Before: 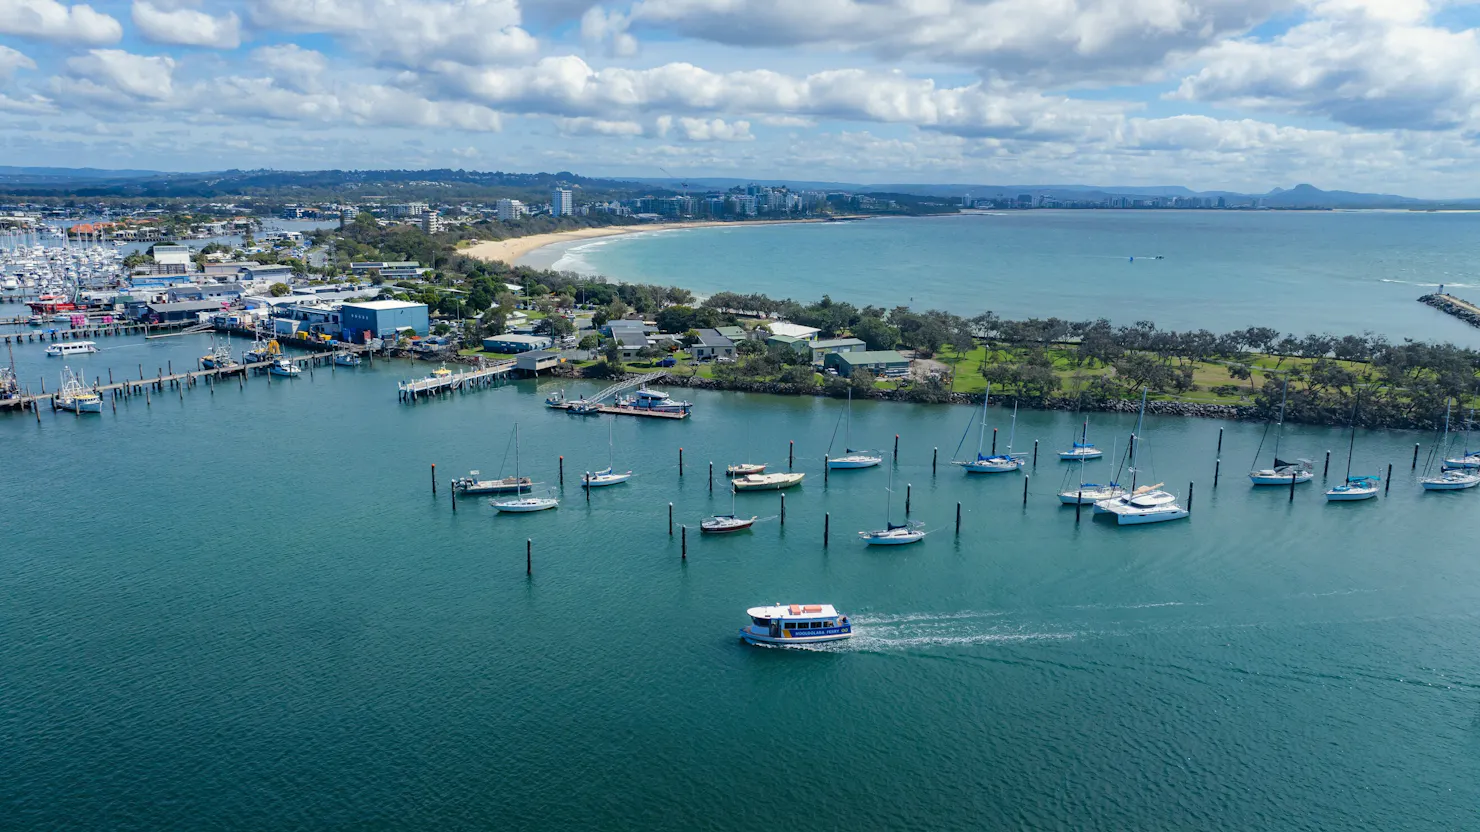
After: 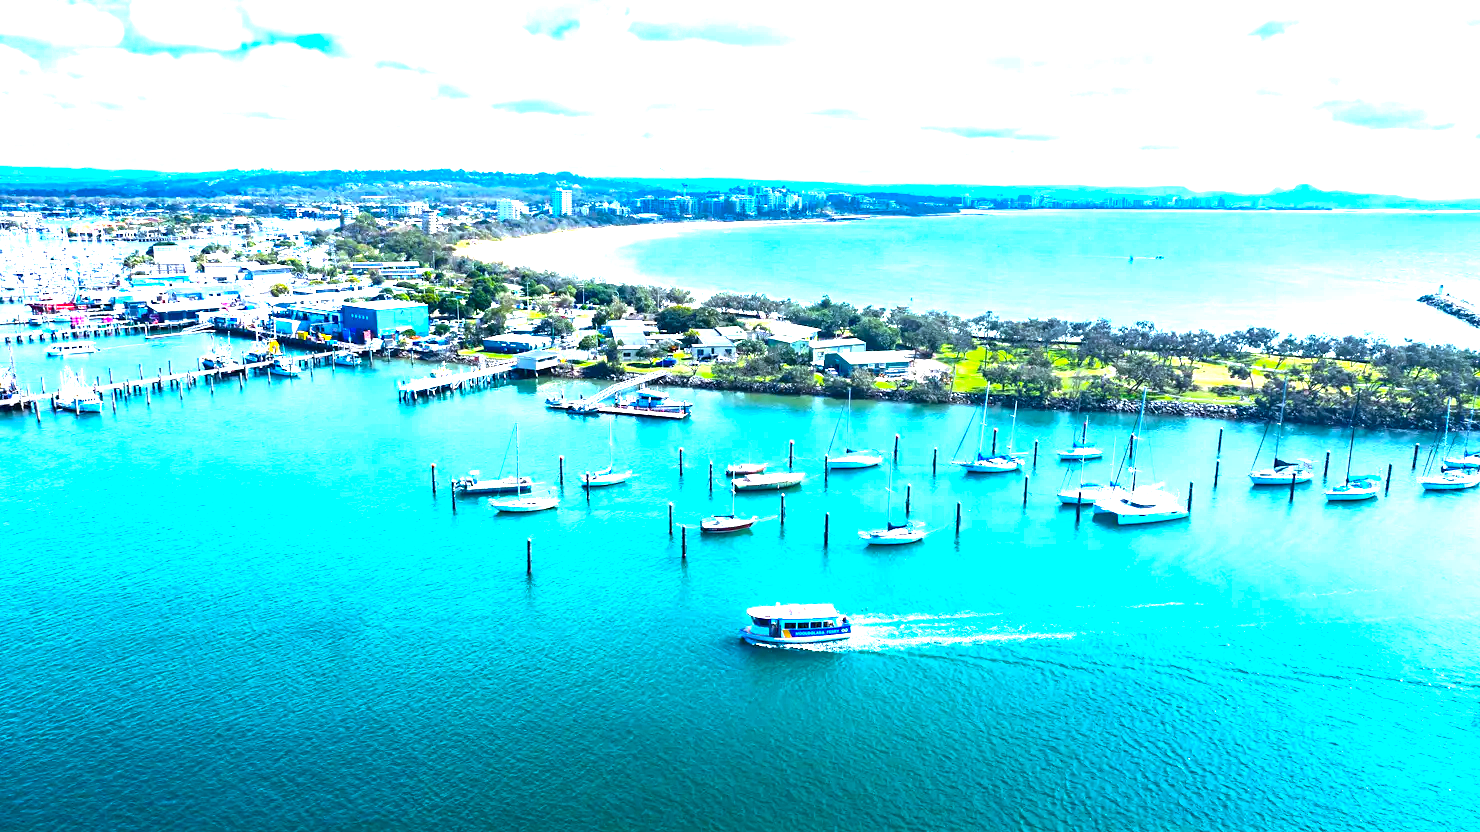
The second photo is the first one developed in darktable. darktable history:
color balance rgb: power › chroma 0.977%, power › hue 252.29°, highlights gain › chroma 0.25%, highlights gain › hue 330.88°, linear chroma grading › global chroma 8.994%, perceptual saturation grading › global saturation -0.014%, perceptual brilliance grading › global brilliance 34.41%, perceptual brilliance grading › highlights 49.552%, perceptual brilliance grading › mid-tones 59.951%, perceptual brilliance grading › shadows 34.818%, global vibrance 20%
